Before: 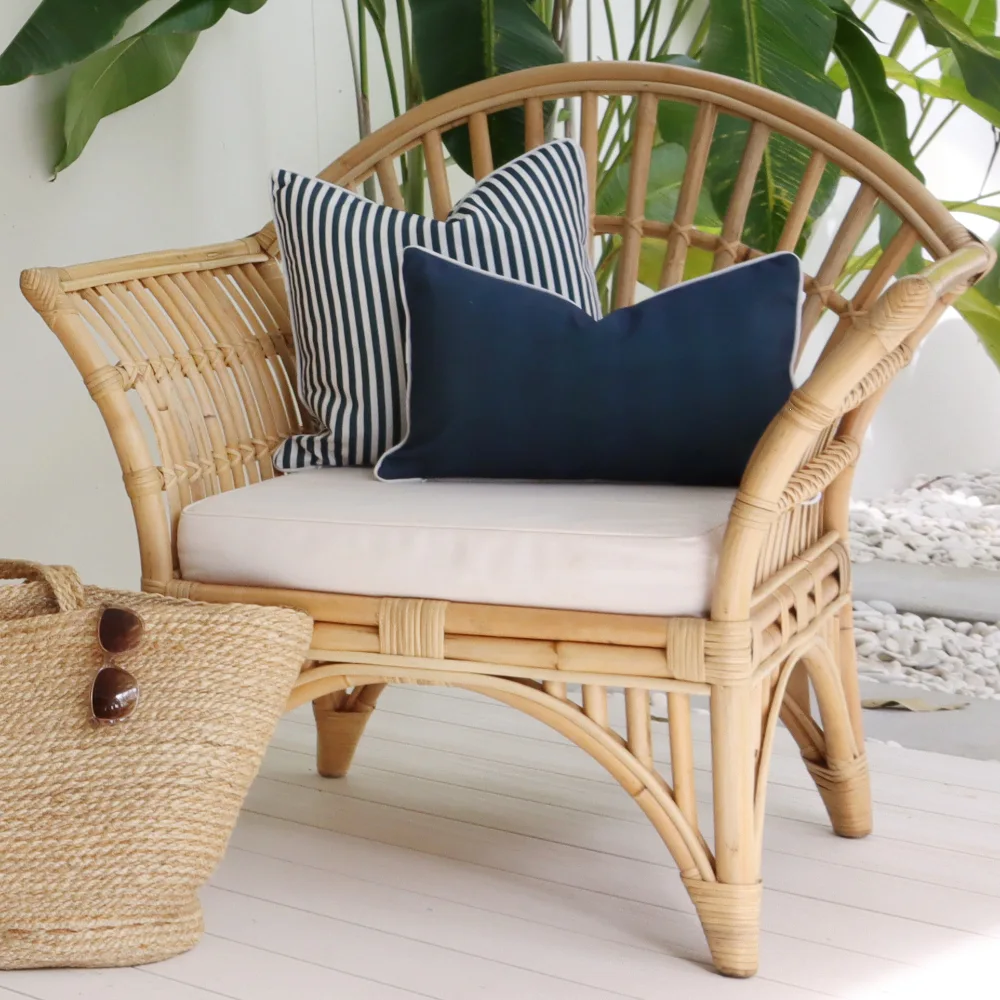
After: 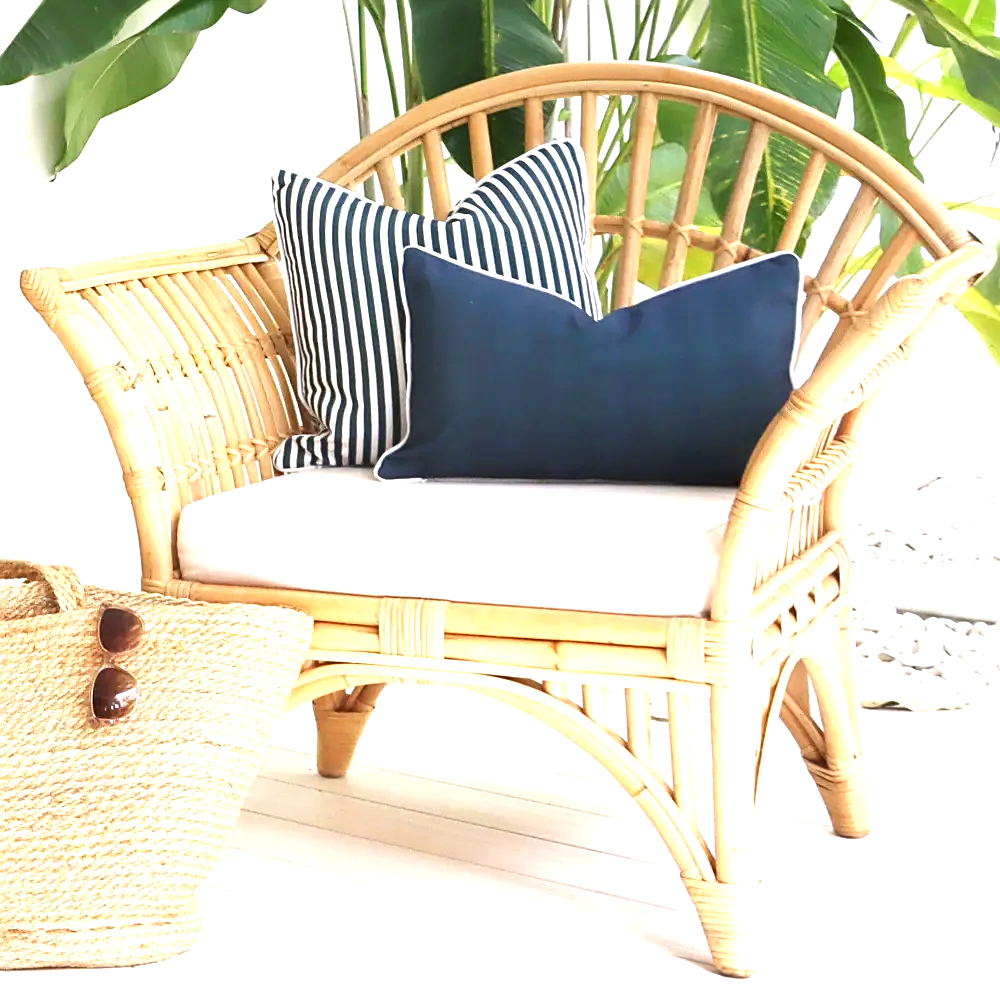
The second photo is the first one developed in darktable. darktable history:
sharpen: on, module defaults
exposure: exposure 1.5 EV, compensate highlight preservation false
